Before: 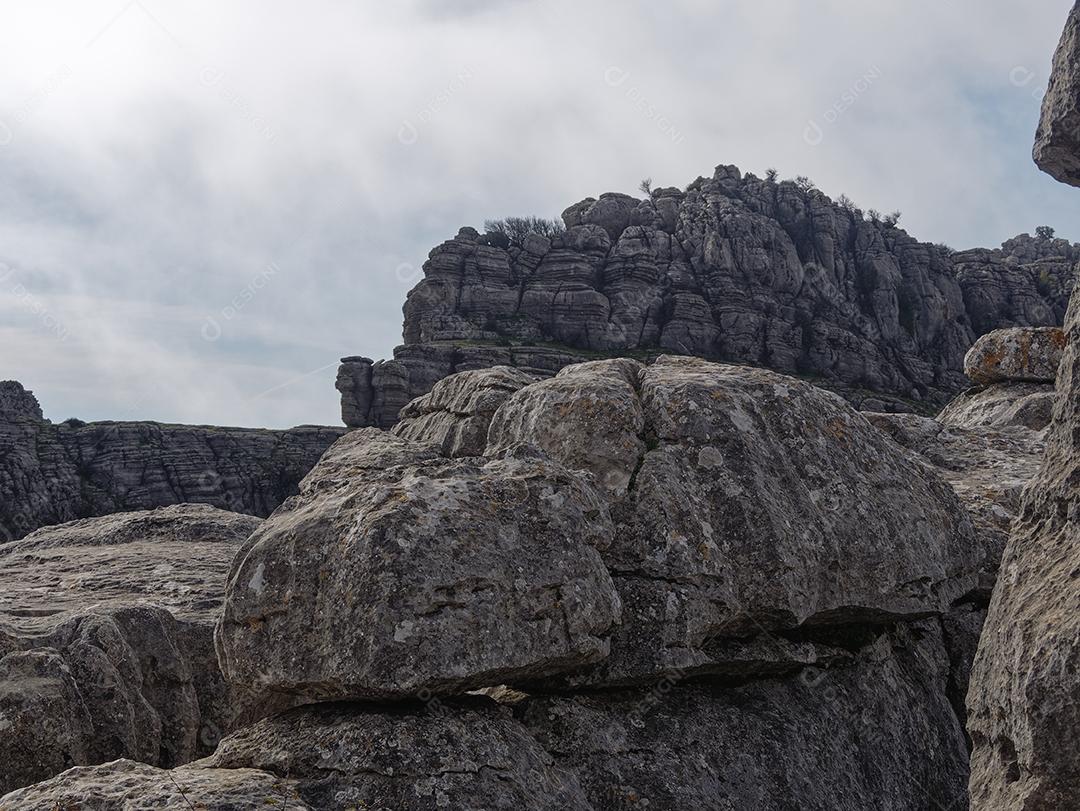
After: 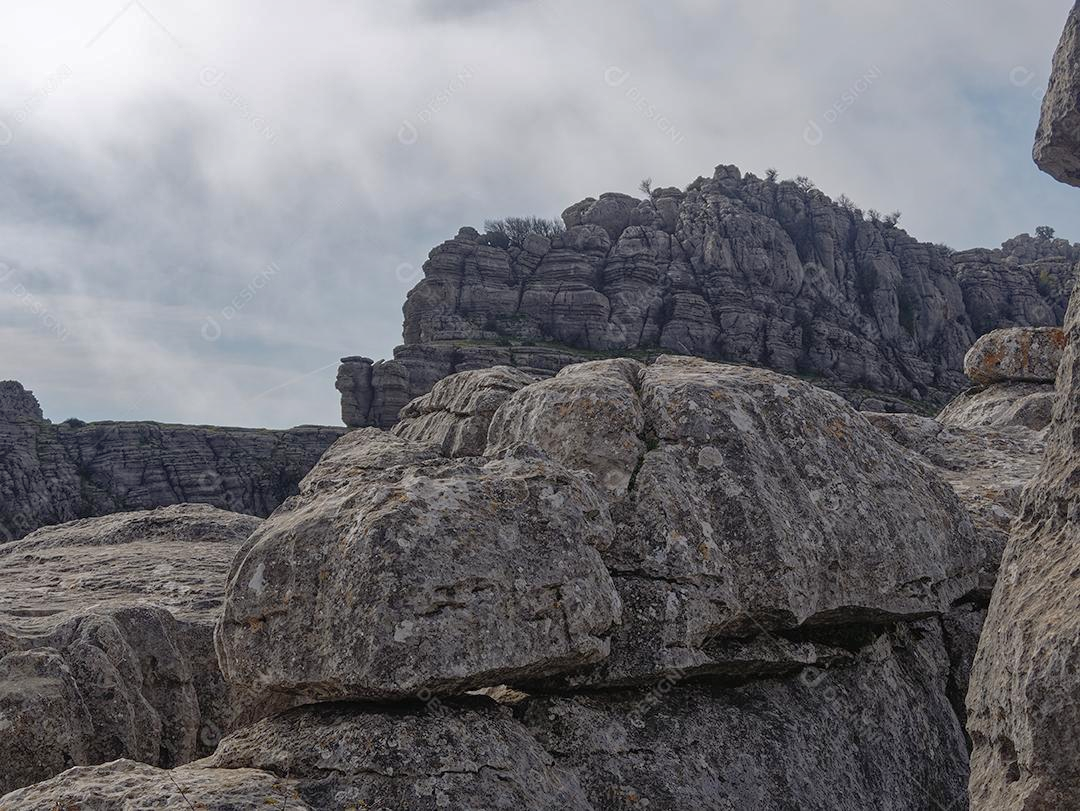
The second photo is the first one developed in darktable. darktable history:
color zones: curves: ch1 [(0, 0.469) (0.072, 0.457) (0.243, 0.494) (0.429, 0.5) (0.571, 0.5) (0.714, 0.5) (0.857, 0.5) (1, 0.469)]; ch2 [(0, 0.499) (0.143, 0.467) (0.242, 0.436) (0.429, 0.493) (0.571, 0.5) (0.714, 0.5) (0.857, 0.5) (1, 0.499)]
shadows and highlights: highlights color adjustment 79.11%
